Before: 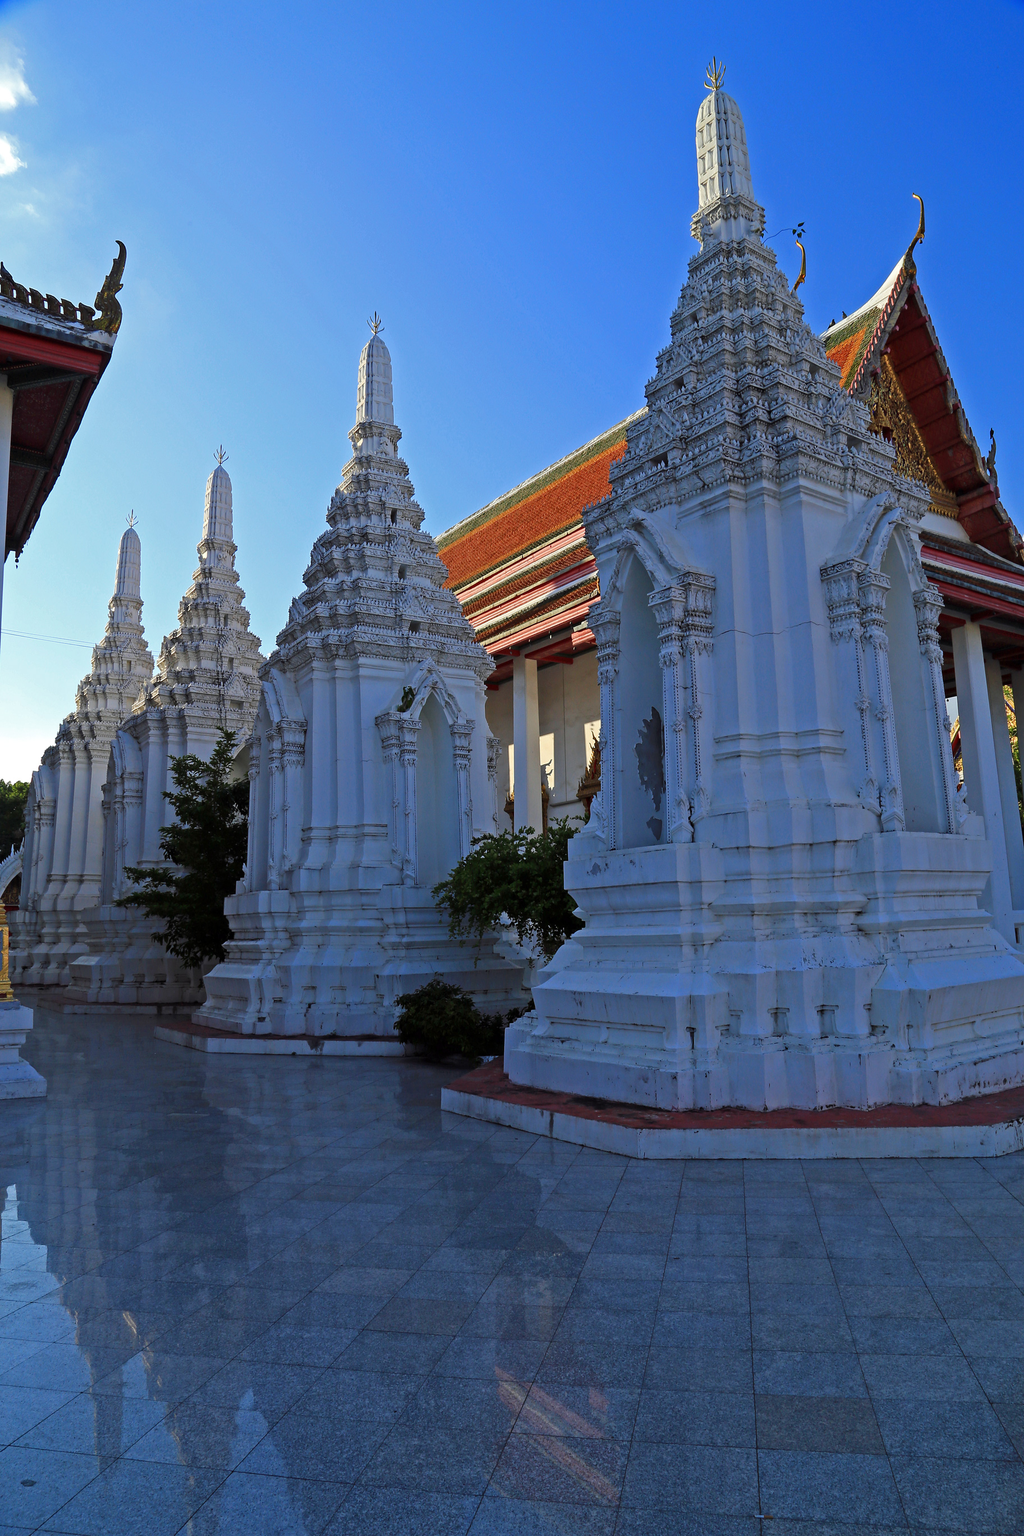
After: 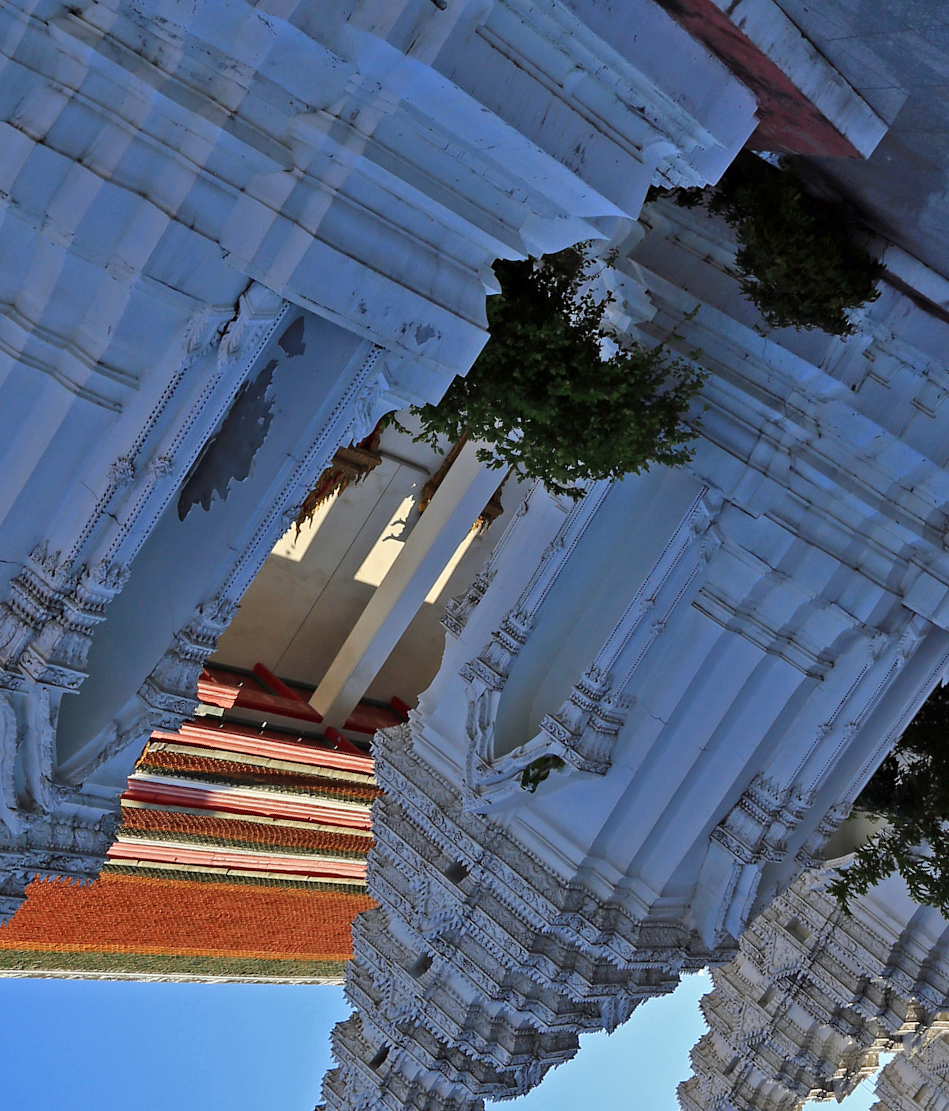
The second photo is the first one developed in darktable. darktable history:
shadows and highlights: soften with gaussian
crop and rotate: angle 146.75°, left 9.145%, top 15.681%, right 4.505%, bottom 16.941%
